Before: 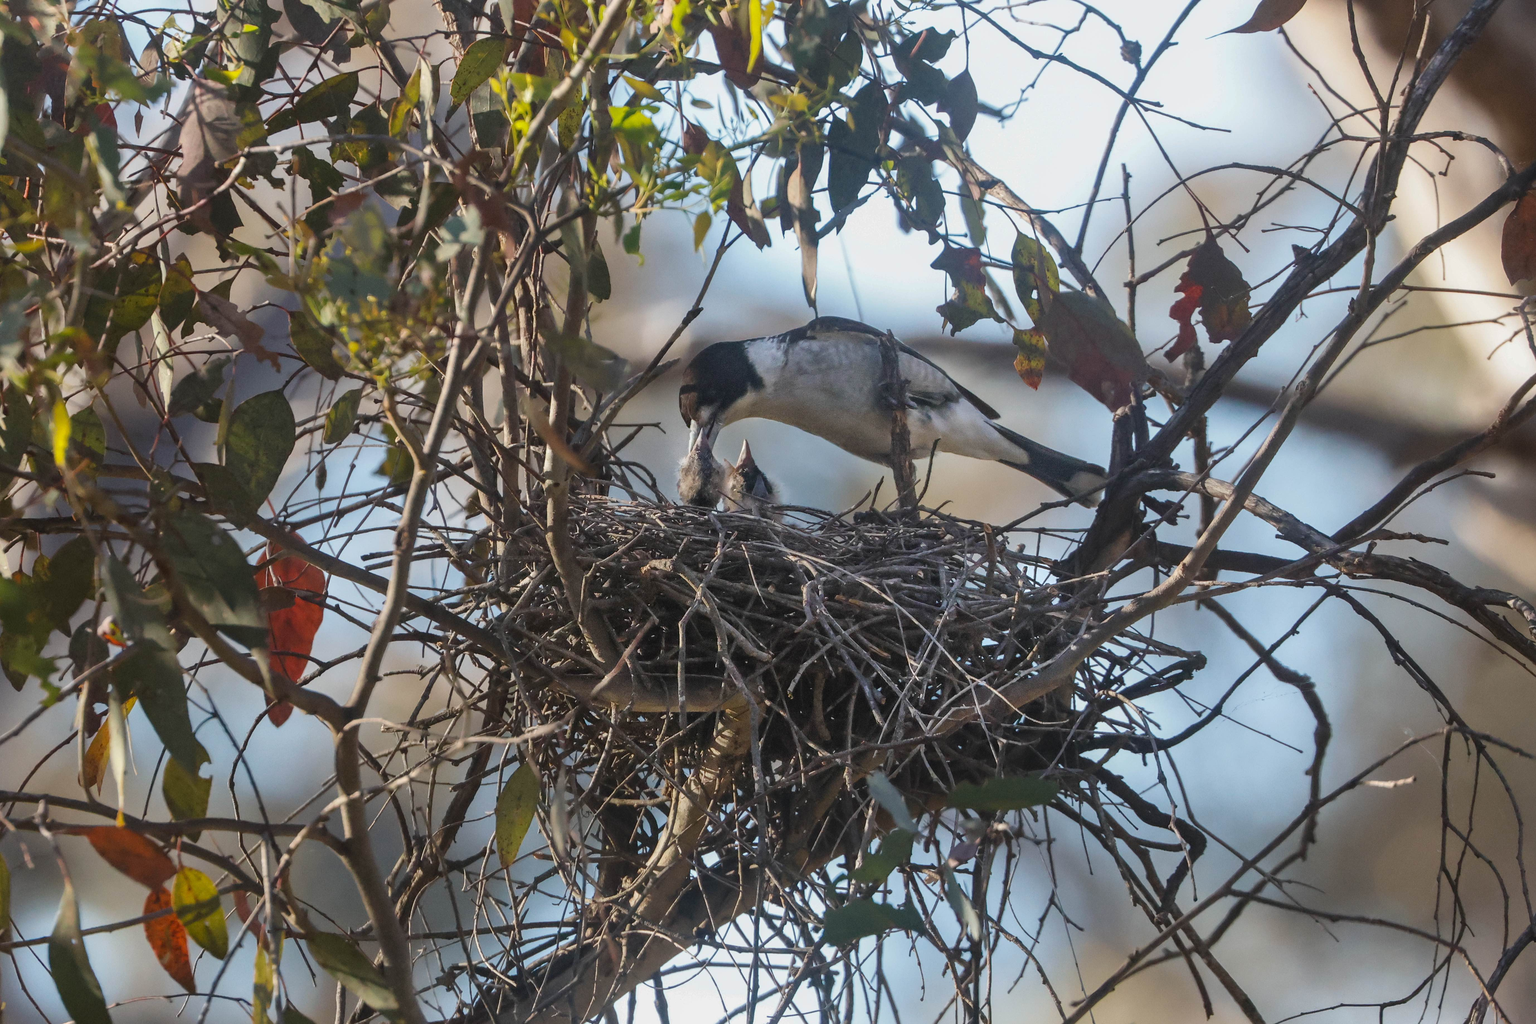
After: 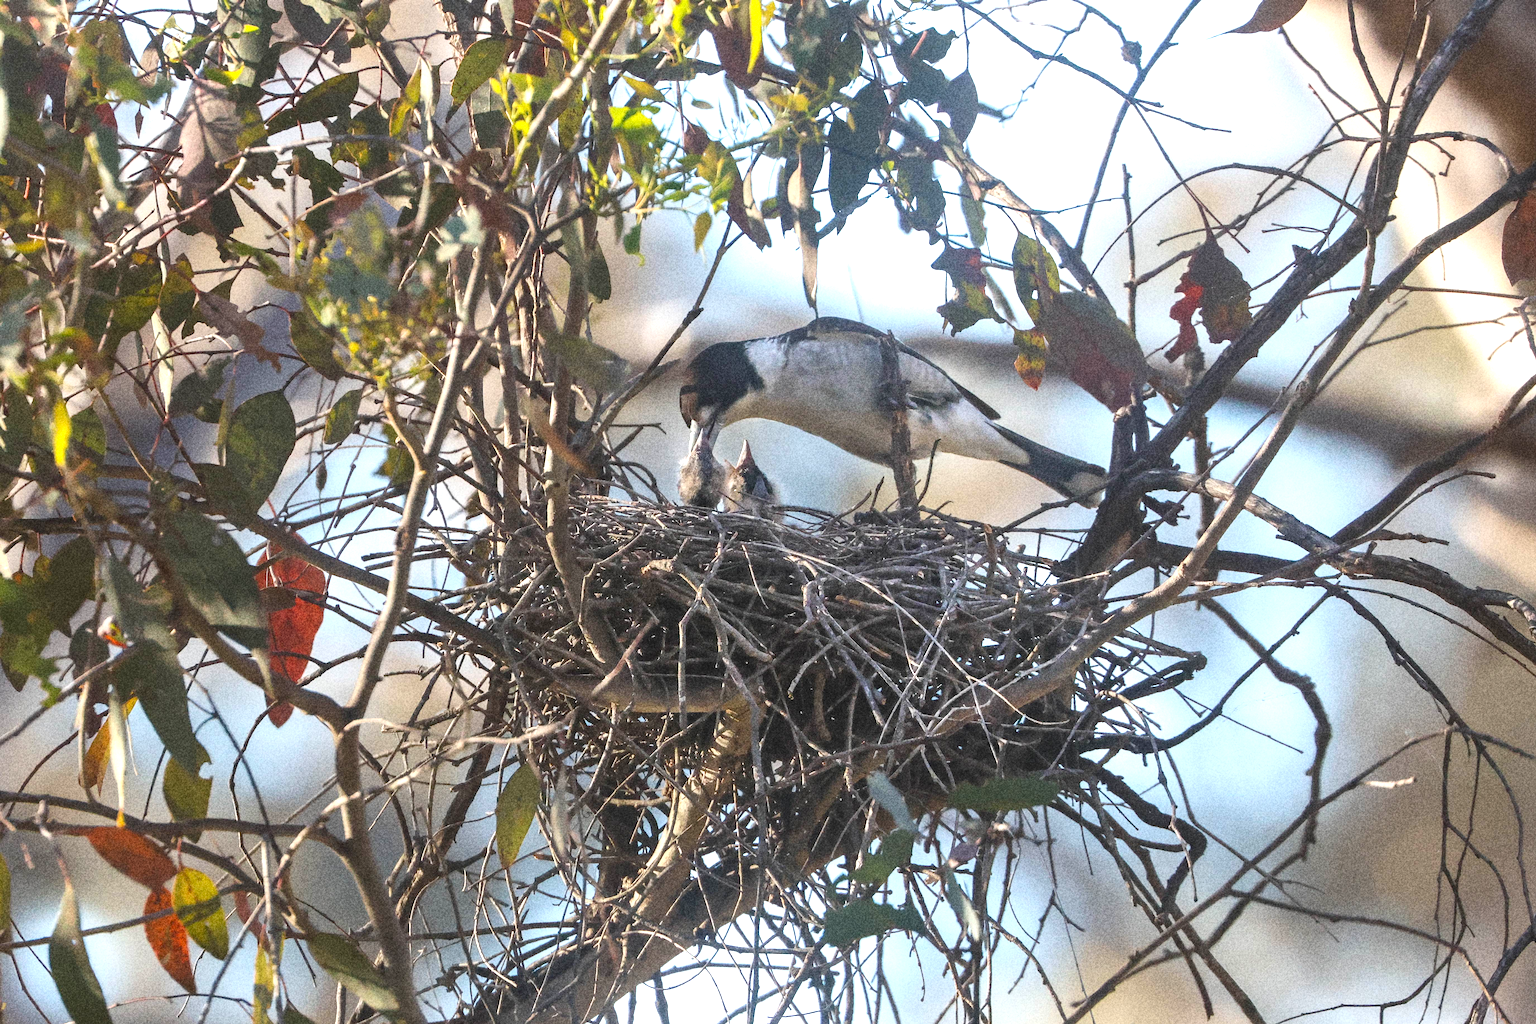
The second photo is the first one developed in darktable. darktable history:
exposure: black level correction 0, exposure 0.9 EV, compensate highlight preservation false
grain: coarseness 14.49 ISO, strength 48.04%, mid-tones bias 35%
